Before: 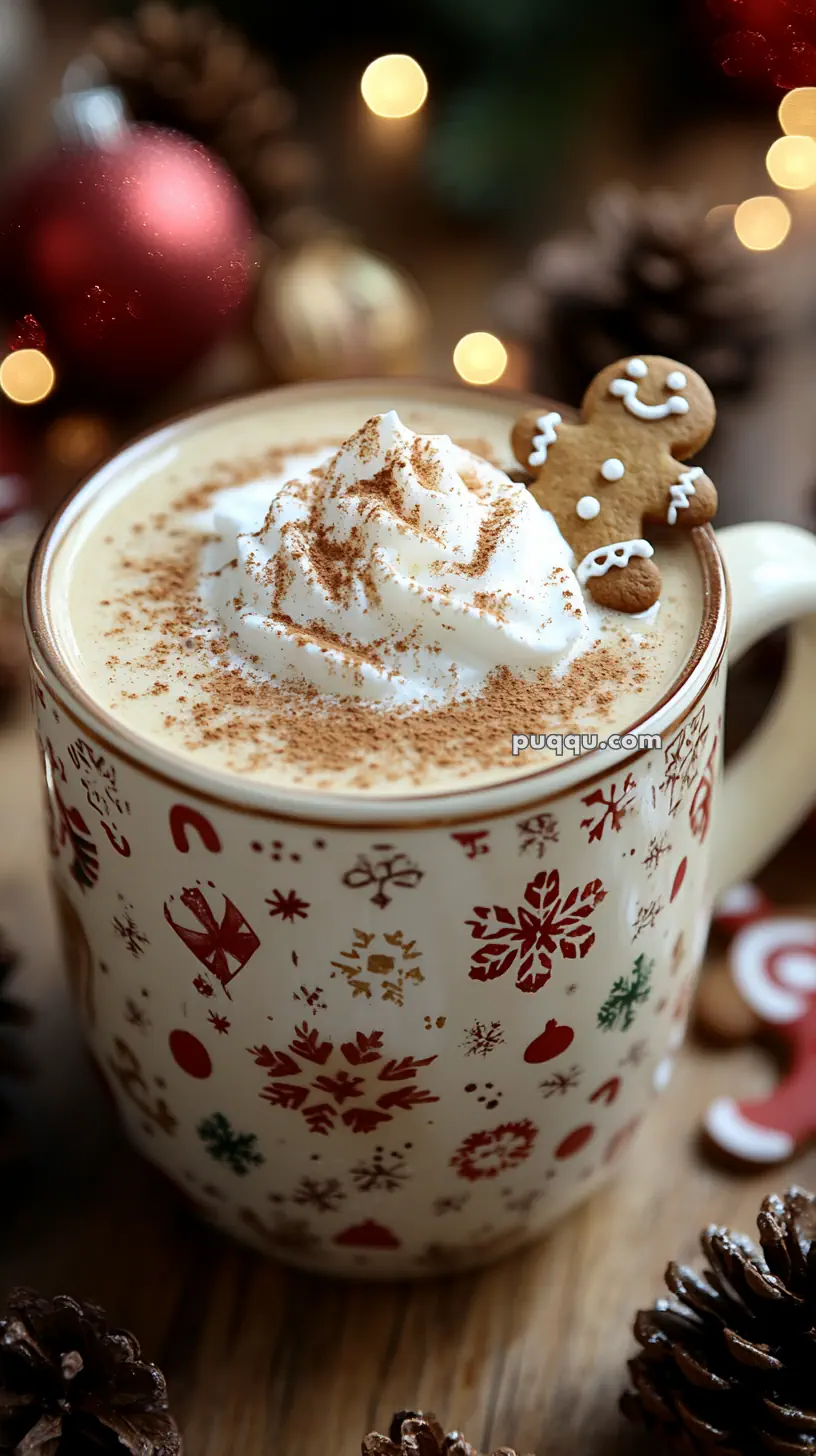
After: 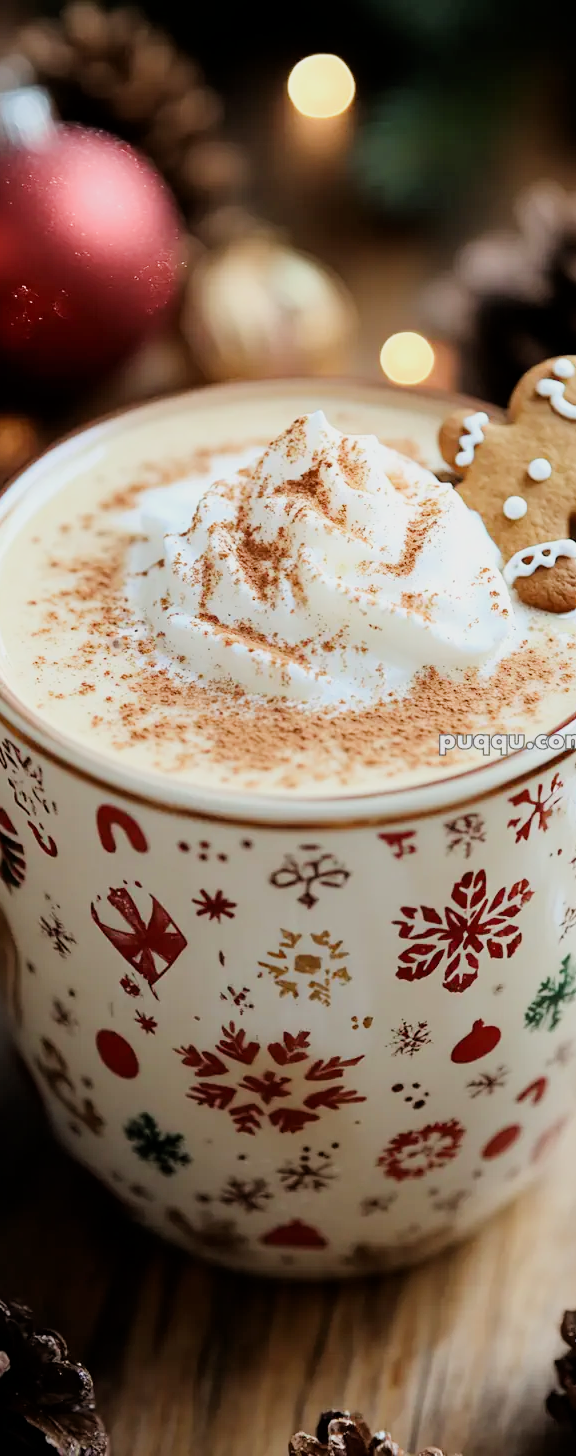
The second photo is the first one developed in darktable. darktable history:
filmic rgb: black relative exposure -7.38 EV, white relative exposure 5.05 EV, hardness 3.2
crop and rotate: left 8.961%, right 20.377%
exposure: black level correction 0, exposure 0.948 EV, compensate highlight preservation false
